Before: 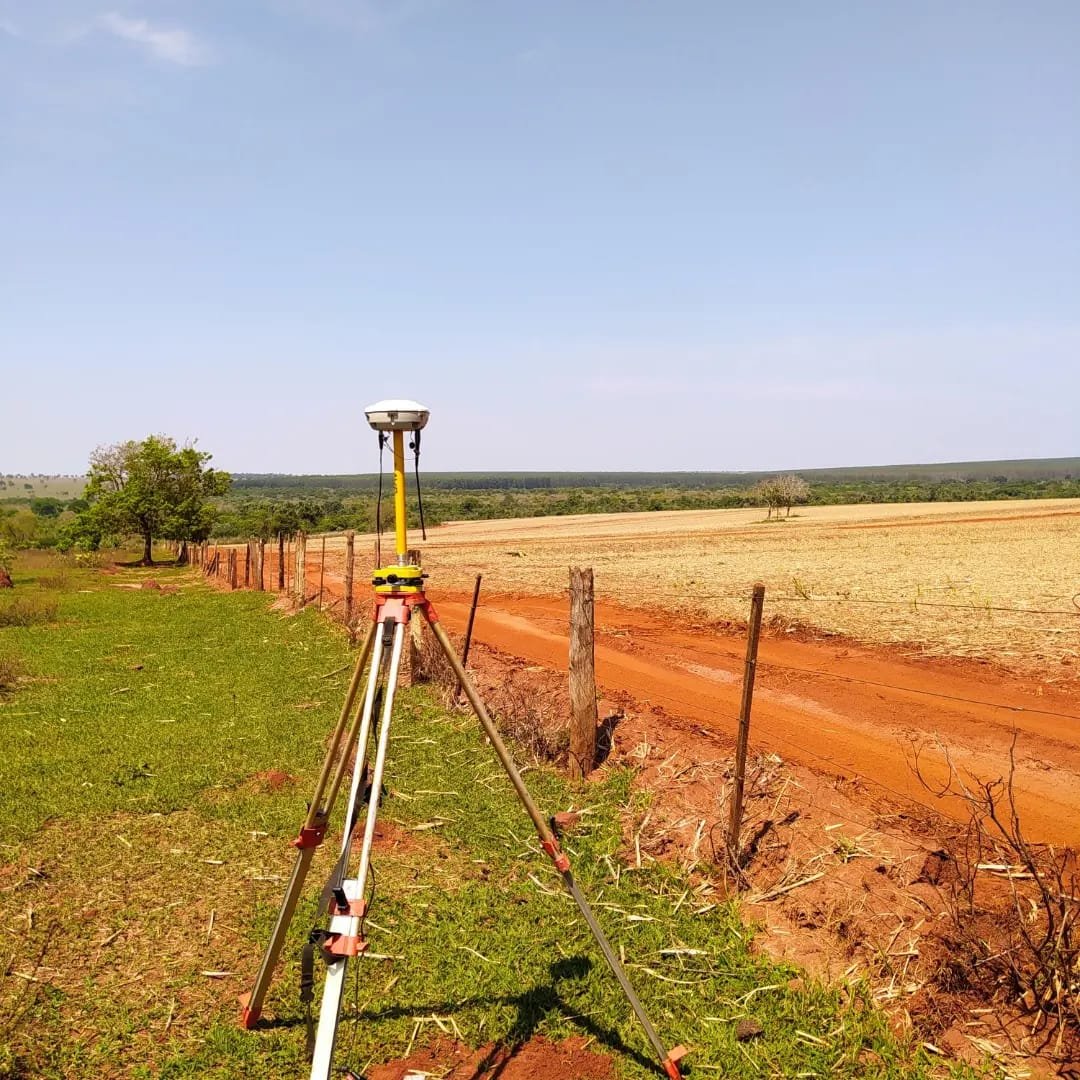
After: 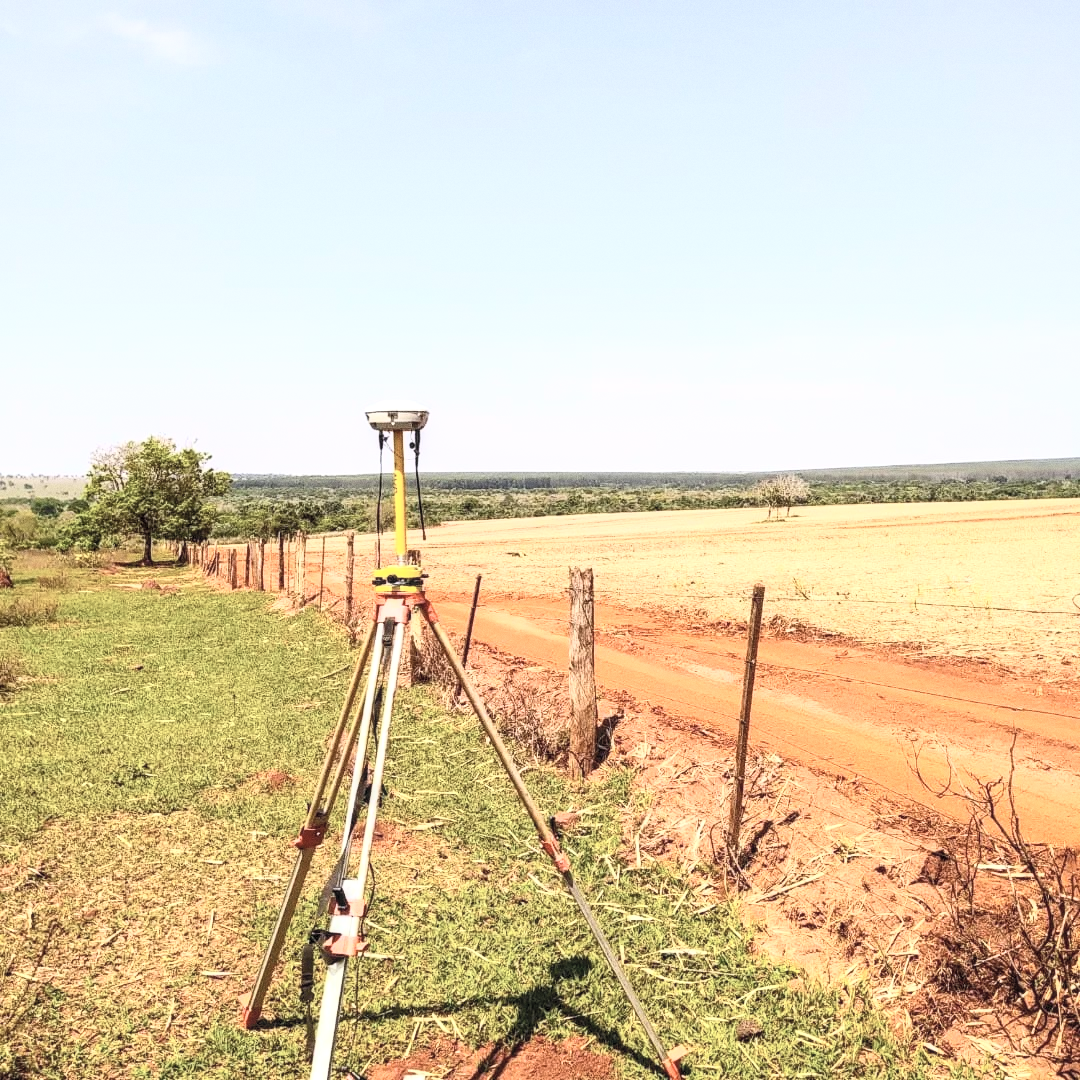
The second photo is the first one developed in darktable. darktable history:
contrast brightness saturation: contrast 0.43, brightness 0.56, saturation -0.19
grain: coarseness 0.09 ISO
local contrast: on, module defaults
